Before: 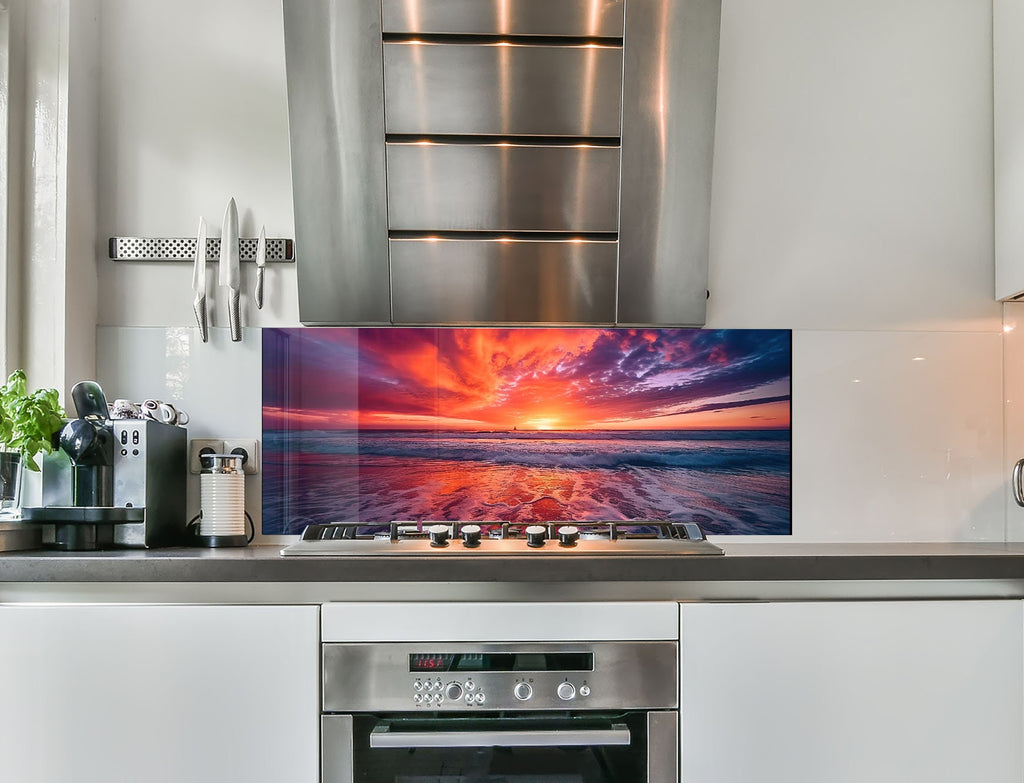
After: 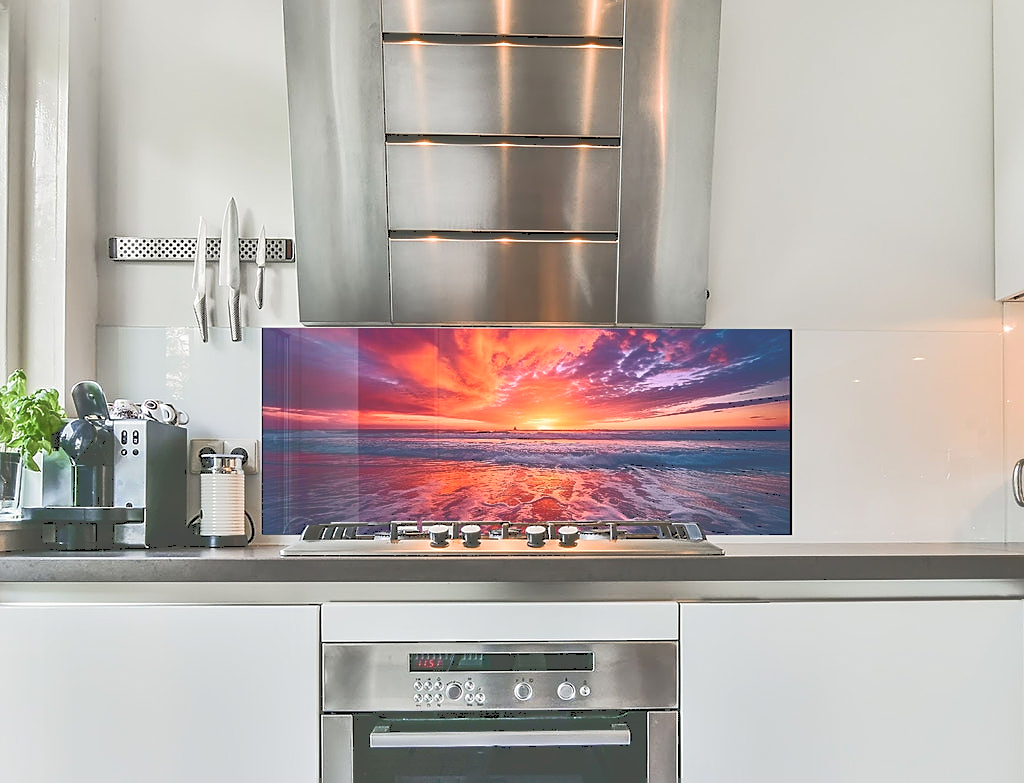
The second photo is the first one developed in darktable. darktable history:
sharpen: on, module defaults
tone curve: curves: ch0 [(0, 0) (0.003, 0.301) (0.011, 0.302) (0.025, 0.307) (0.044, 0.313) (0.069, 0.316) (0.1, 0.322) (0.136, 0.325) (0.177, 0.341) (0.224, 0.358) (0.277, 0.386) (0.335, 0.429) (0.399, 0.486) (0.468, 0.556) (0.543, 0.644) (0.623, 0.728) (0.709, 0.796) (0.801, 0.854) (0.898, 0.908) (1, 1)], color space Lab, independent channels, preserve colors none
